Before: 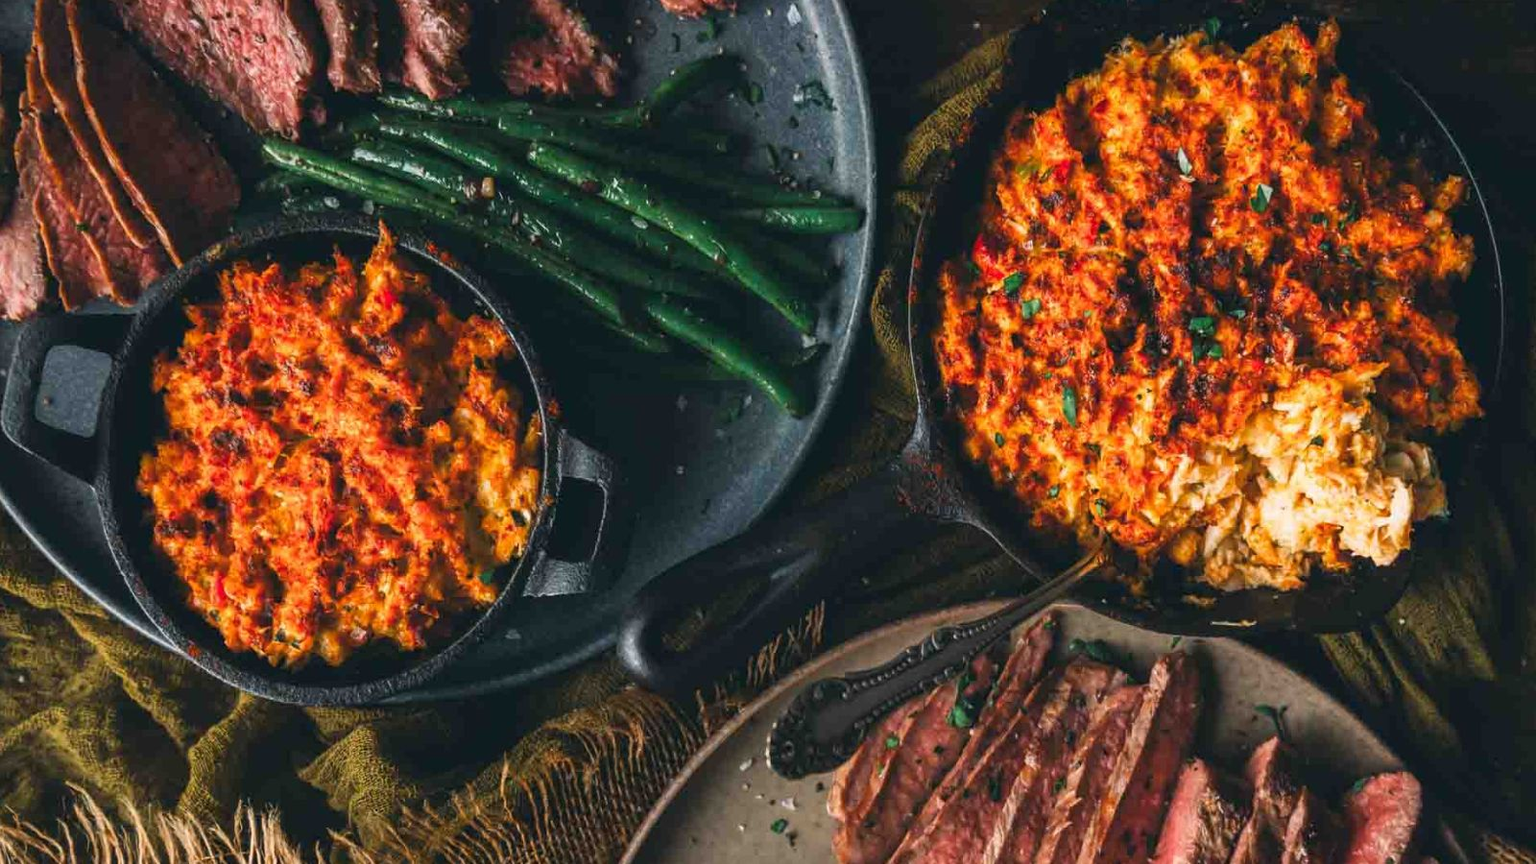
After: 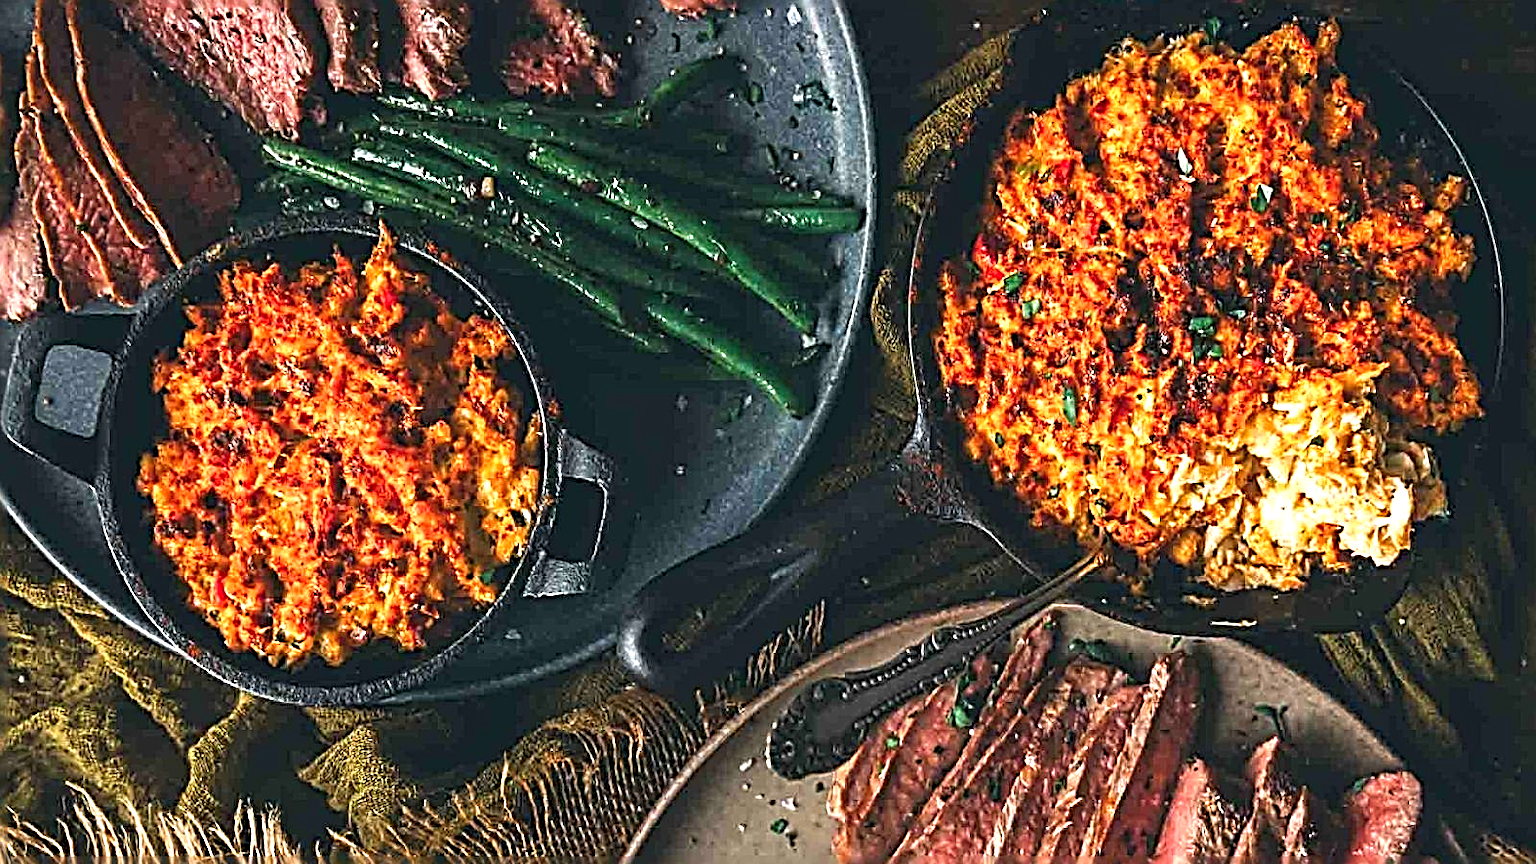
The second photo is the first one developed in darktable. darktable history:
sharpen: radius 3.144, amount 1.715
exposure: exposure 0.579 EV, compensate highlight preservation false
